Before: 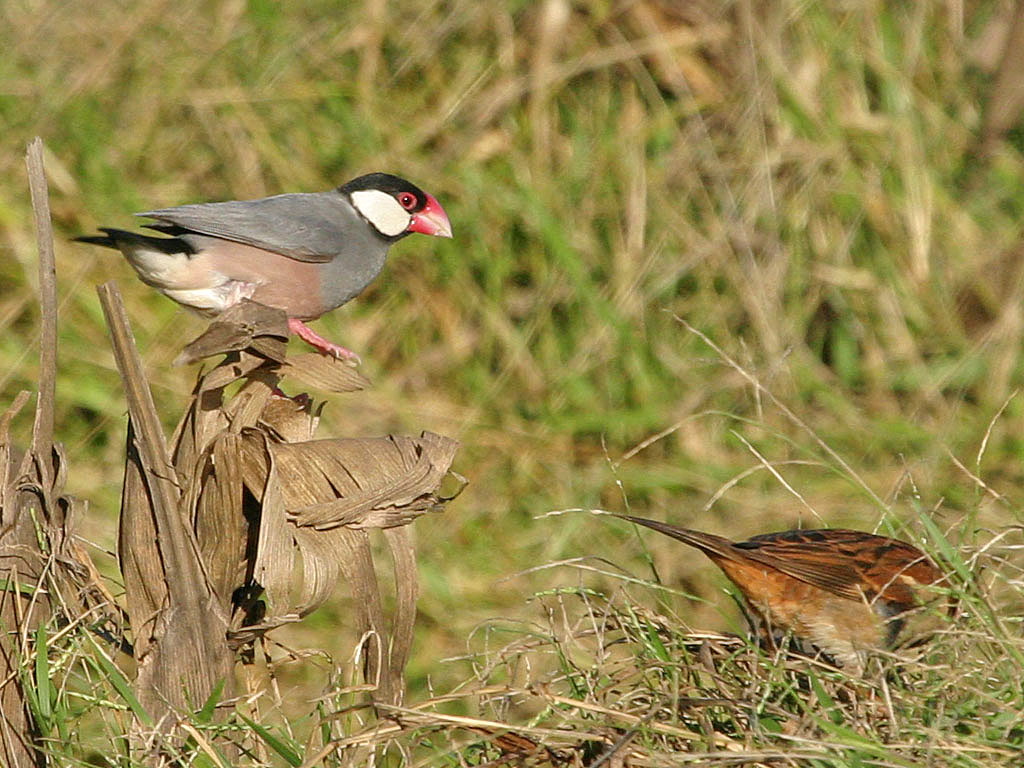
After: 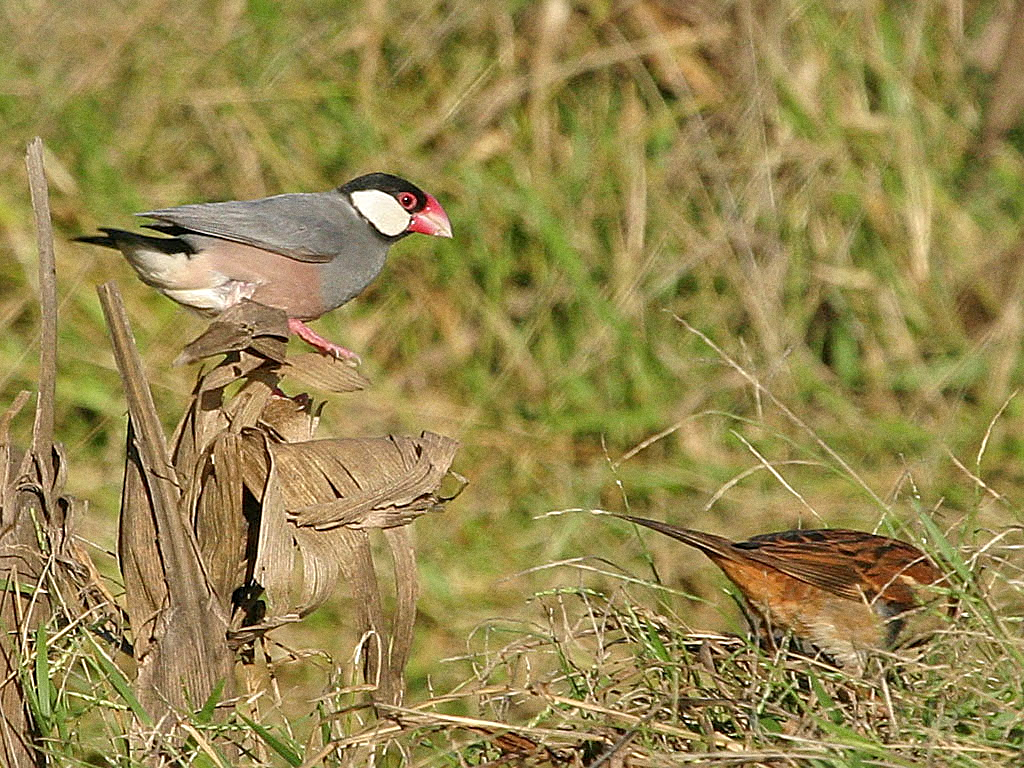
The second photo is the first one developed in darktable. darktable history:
grain: coarseness 3.21 ISO
sharpen: on, module defaults
